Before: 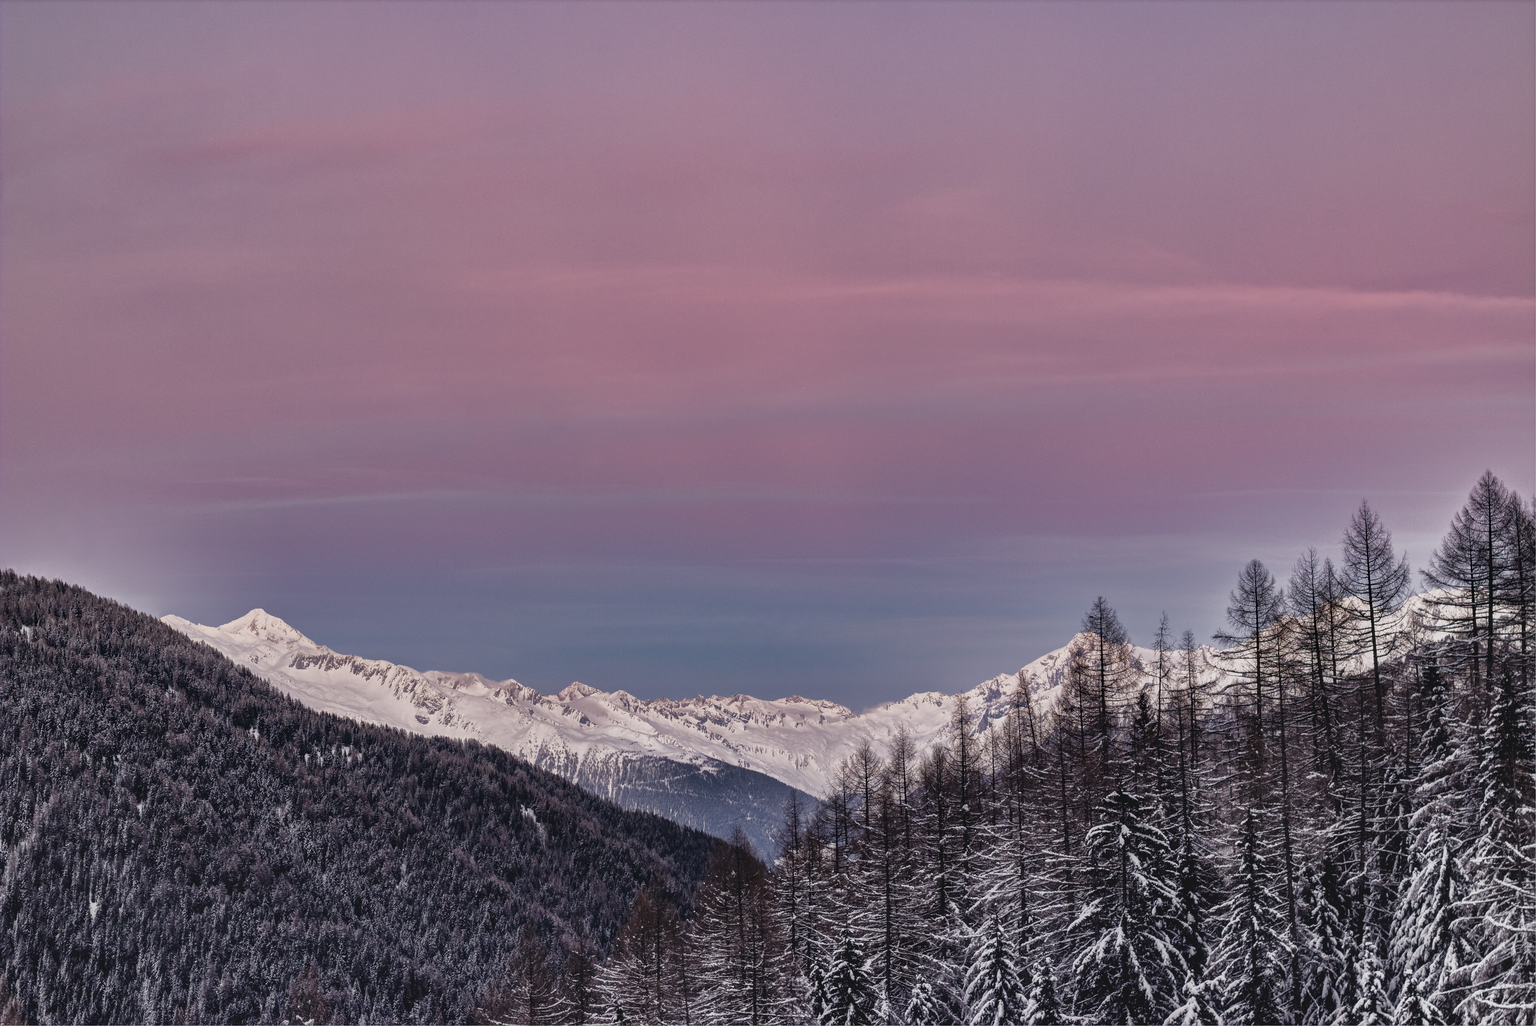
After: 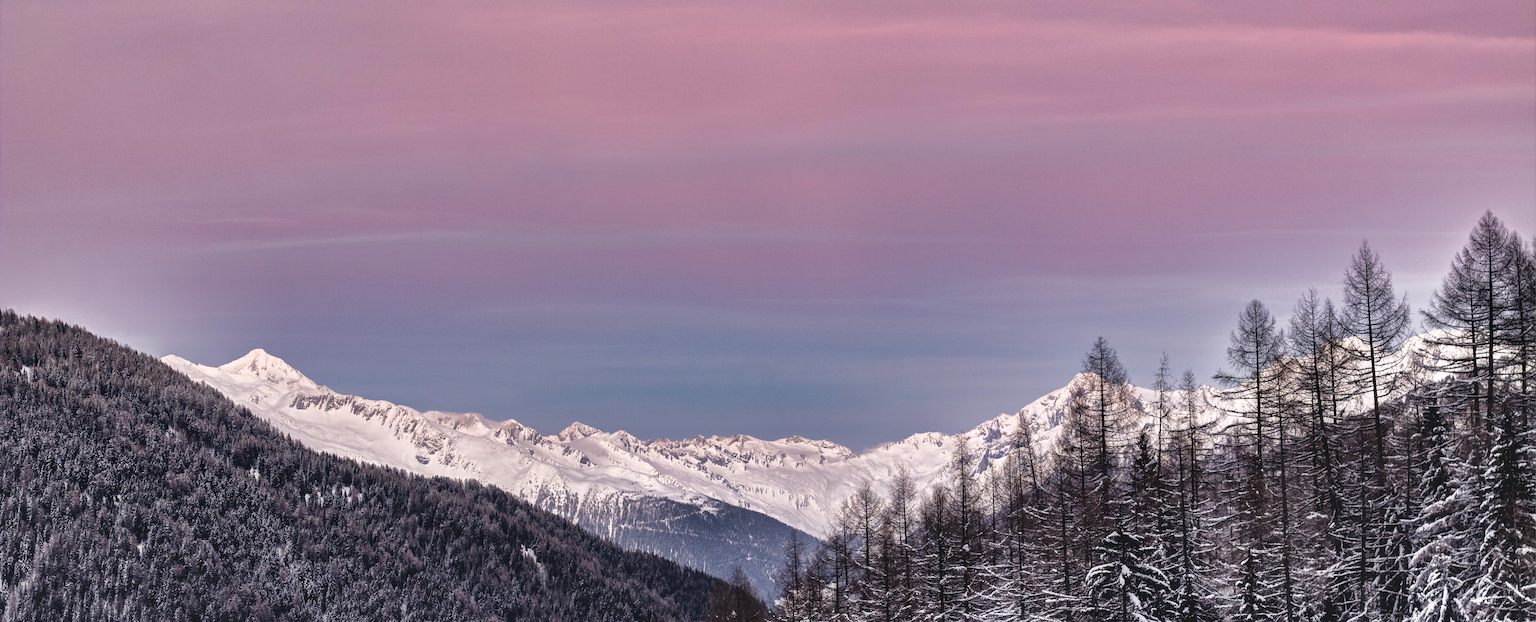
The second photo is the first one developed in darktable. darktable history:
exposure: black level correction 0.001, exposure 0.5 EV, compensate exposure bias true, compensate highlight preservation false
crop and rotate: top 25.357%, bottom 13.942%
